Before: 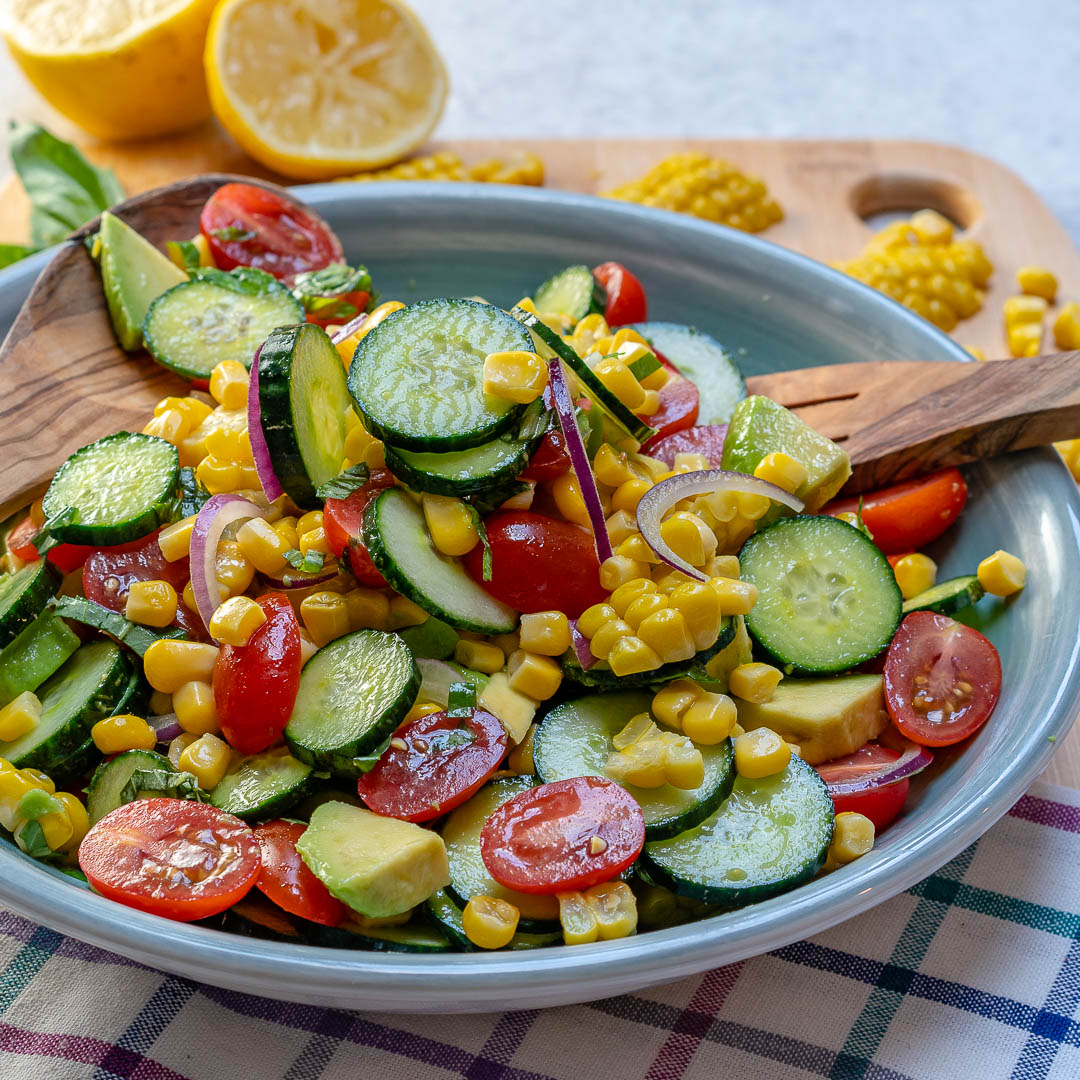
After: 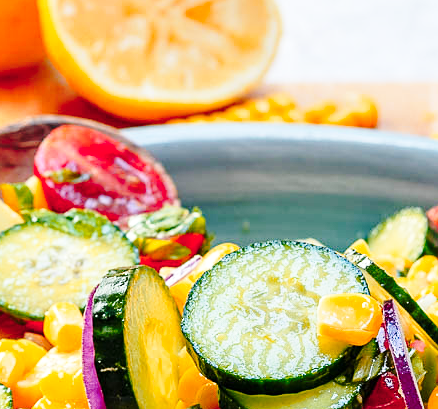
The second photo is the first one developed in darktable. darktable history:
base curve: curves: ch0 [(0, 0) (0.032, 0.037) (0.105, 0.228) (0.435, 0.76) (0.856, 0.983) (1, 1)], preserve colors none
sharpen: amount 0.2
color zones: curves: ch1 [(0.239, 0.552) (0.75, 0.5)]; ch2 [(0.25, 0.462) (0.749, 0.457)], mix 25.94%
crop: left 15.452%, top 5.459%, right 43.956%, bottom 56.62%
